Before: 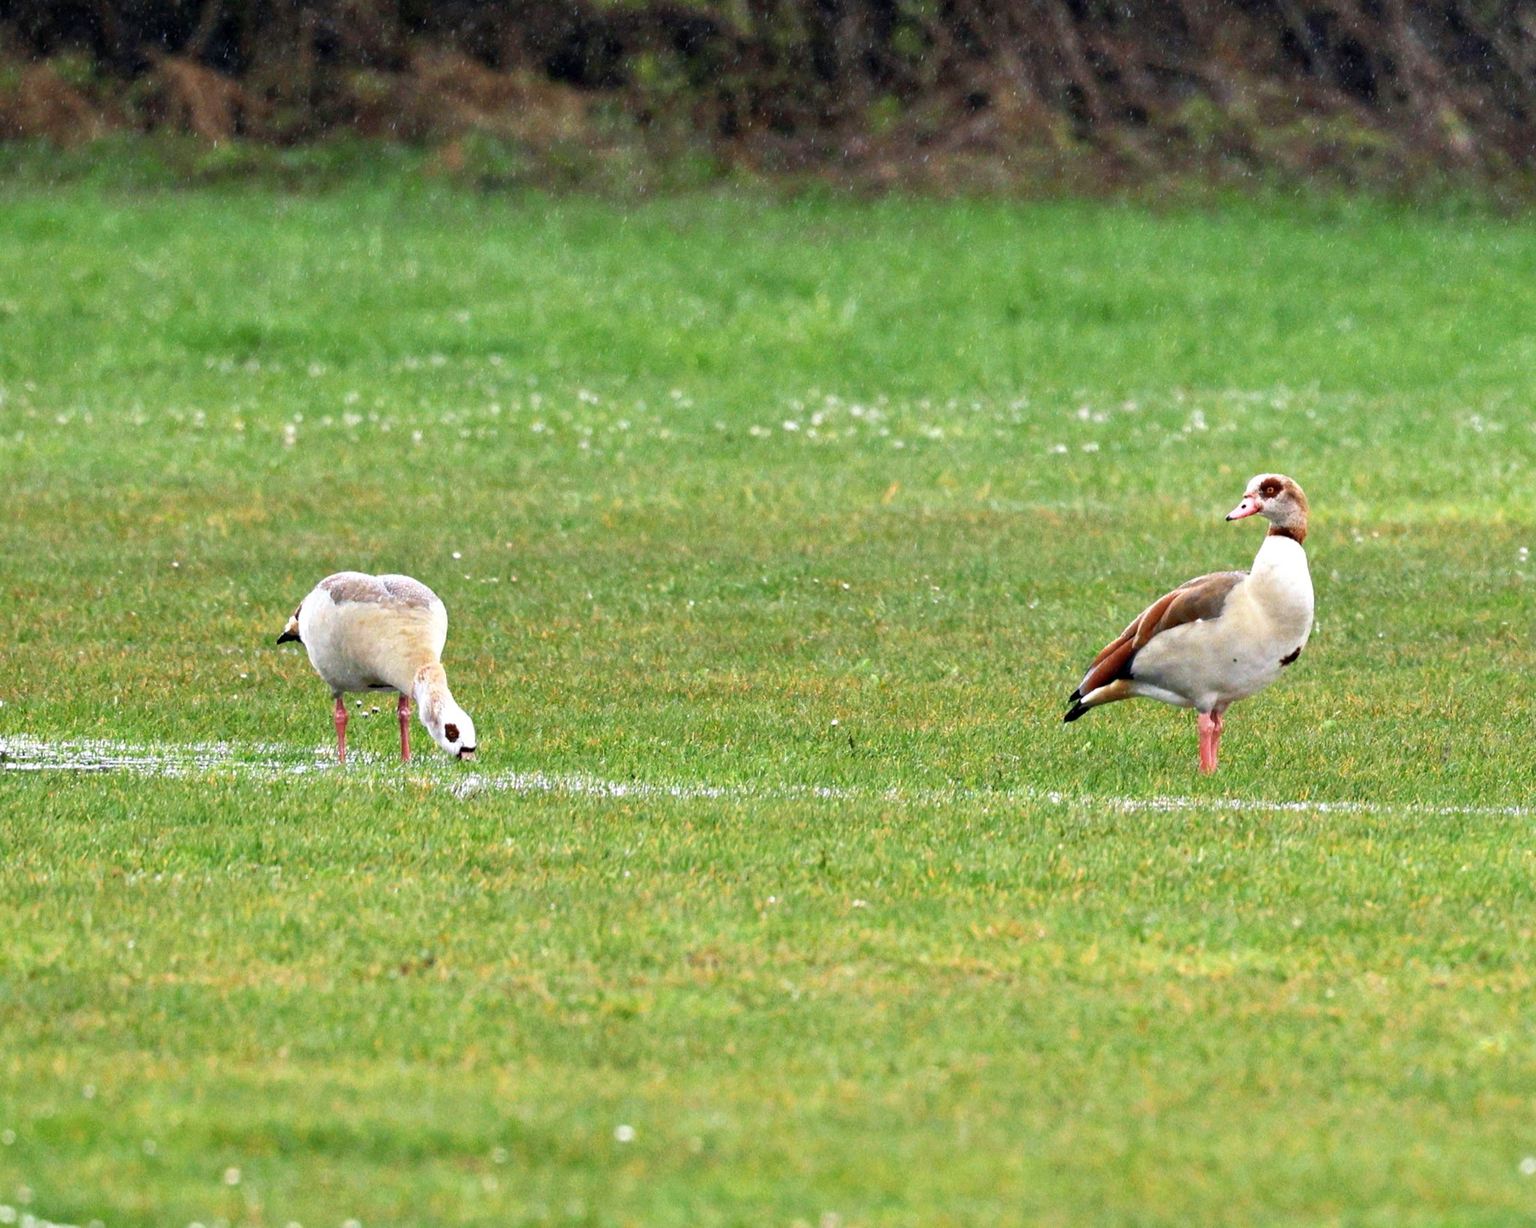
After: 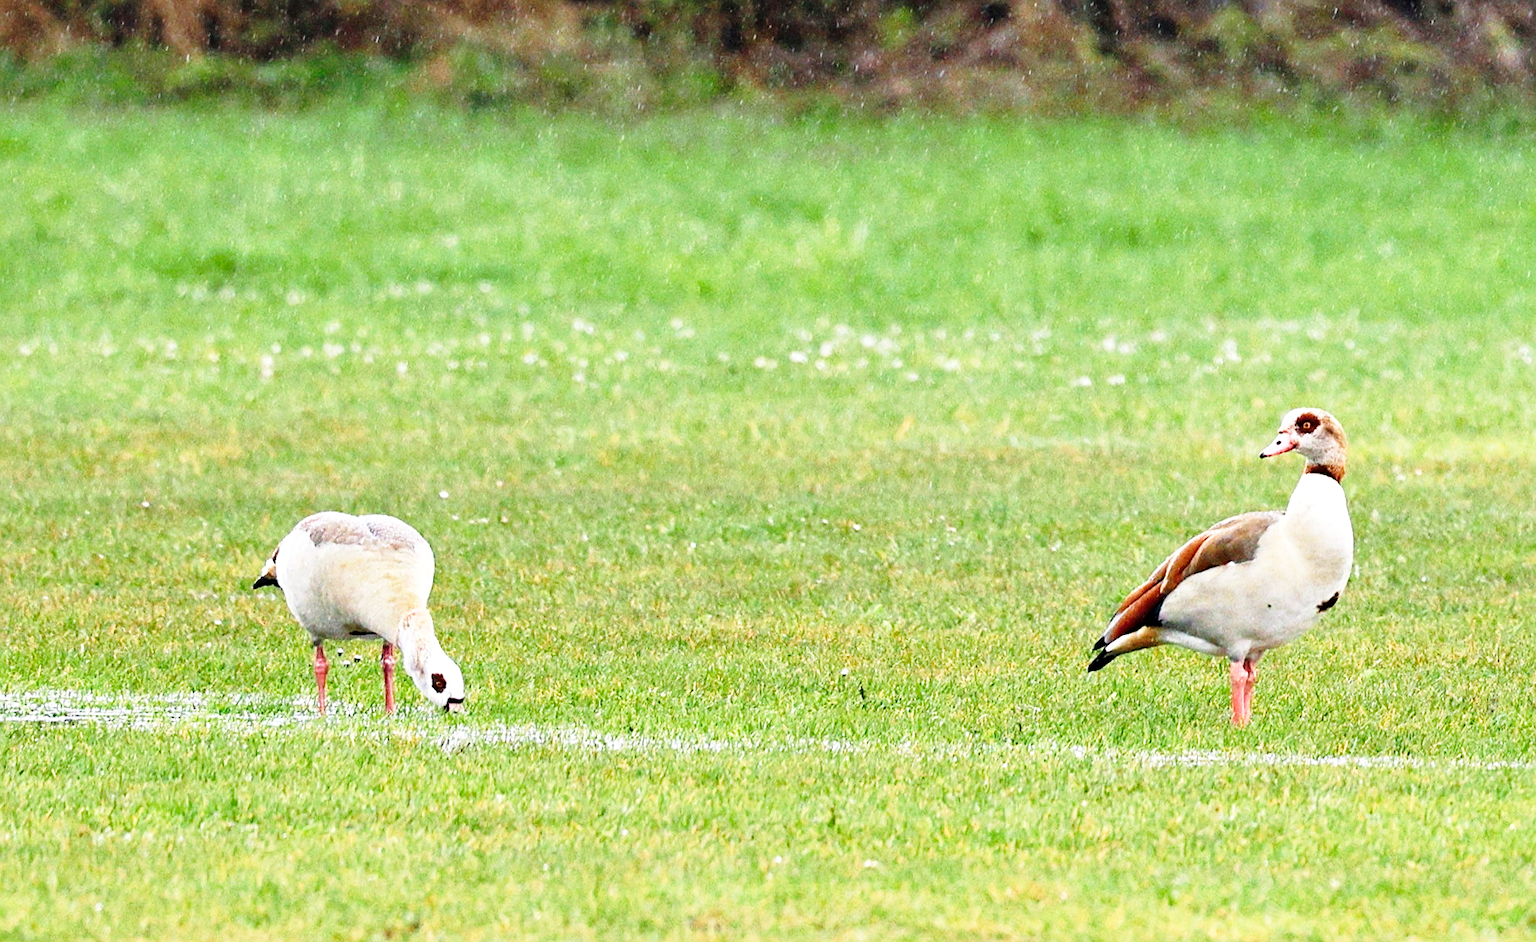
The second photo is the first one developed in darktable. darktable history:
crop: left 2.523%, top 7.286%, right 3.161%, bottom 20.343%
sharpen: on, module defaults
base curve: curves: ch0 [(0, 0) (0.028, 0.03) (0.121, 0.232) (0.46, 0.748) (0.859, 0.968) (1, 1)], preserve colors none
